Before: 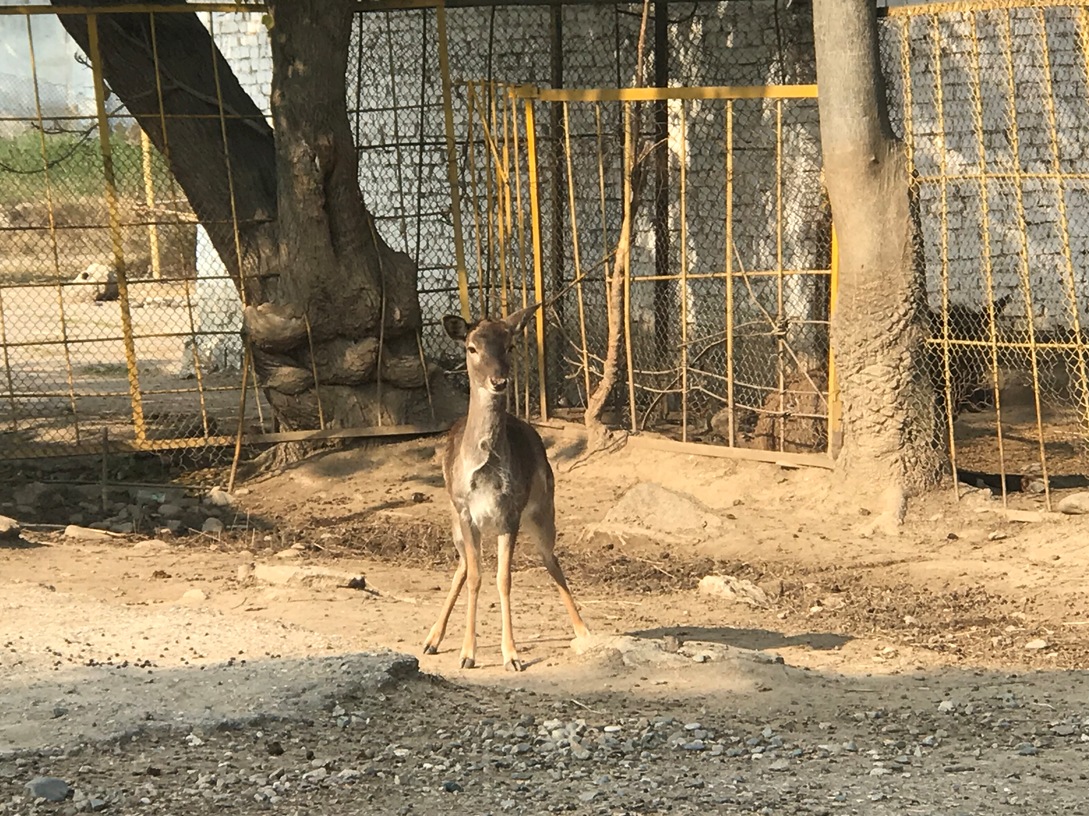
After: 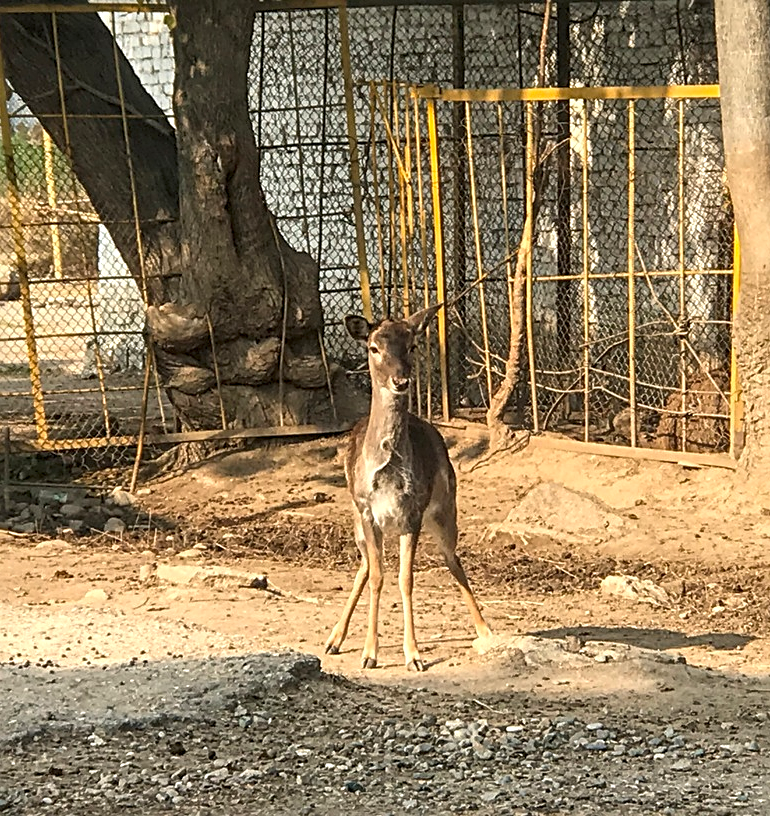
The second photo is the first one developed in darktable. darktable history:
sharpen: radius 3.119
crop and rotate: left 9.061%, right 20.142%
local contrast: highlights 61%, detail 143%, midtone range 0.428
